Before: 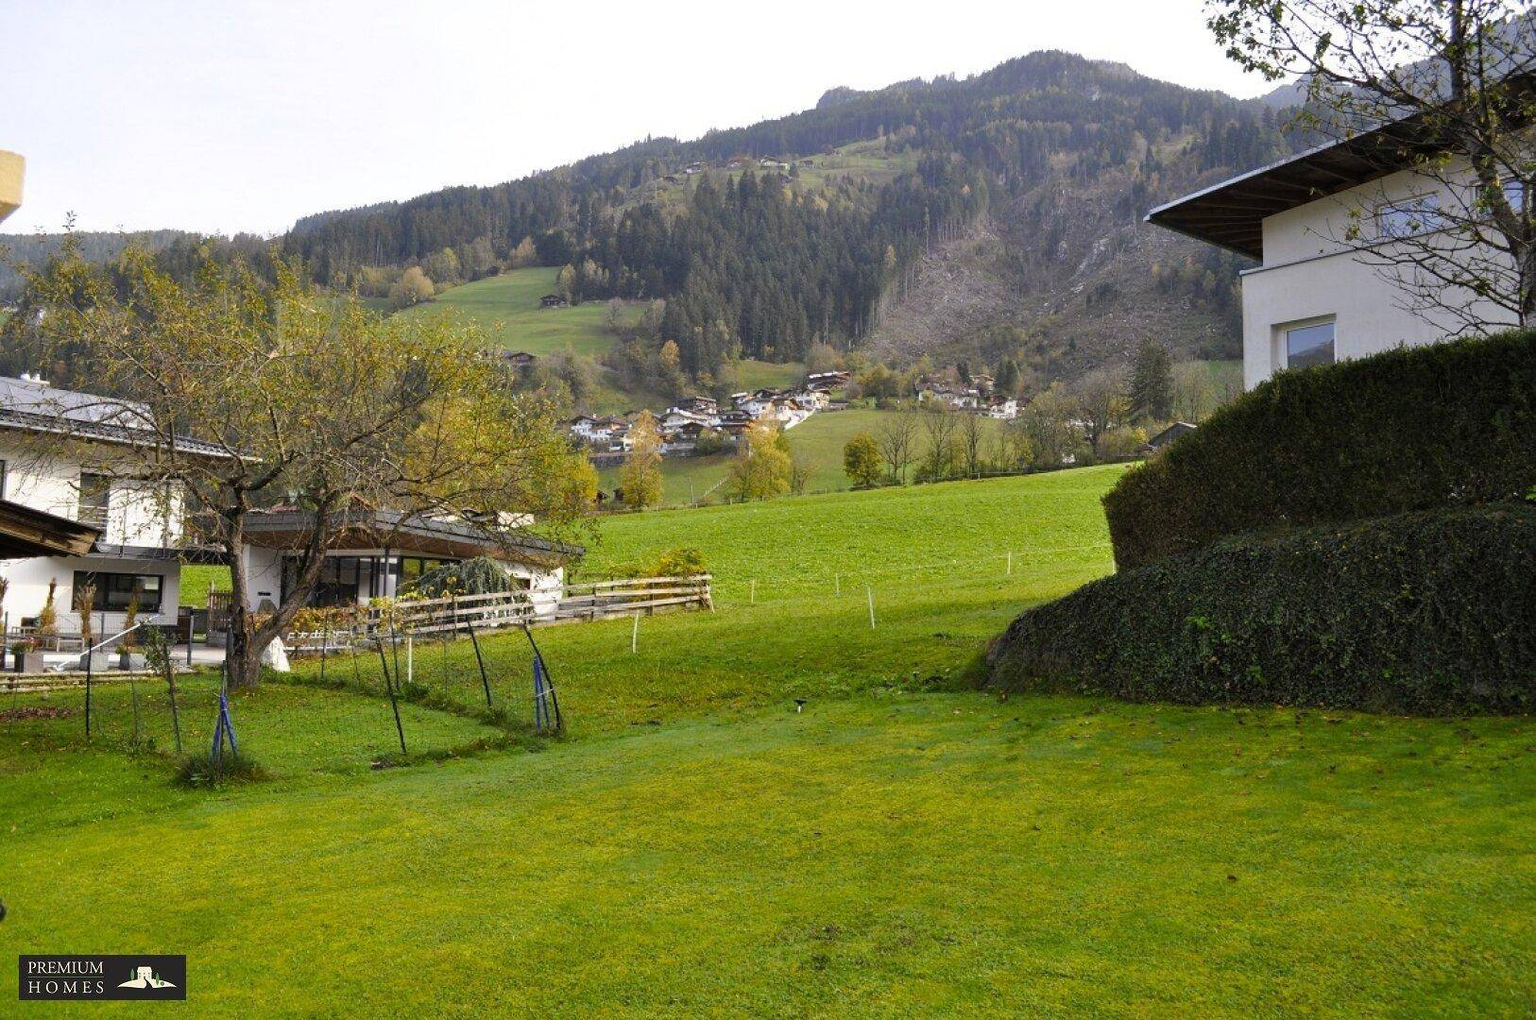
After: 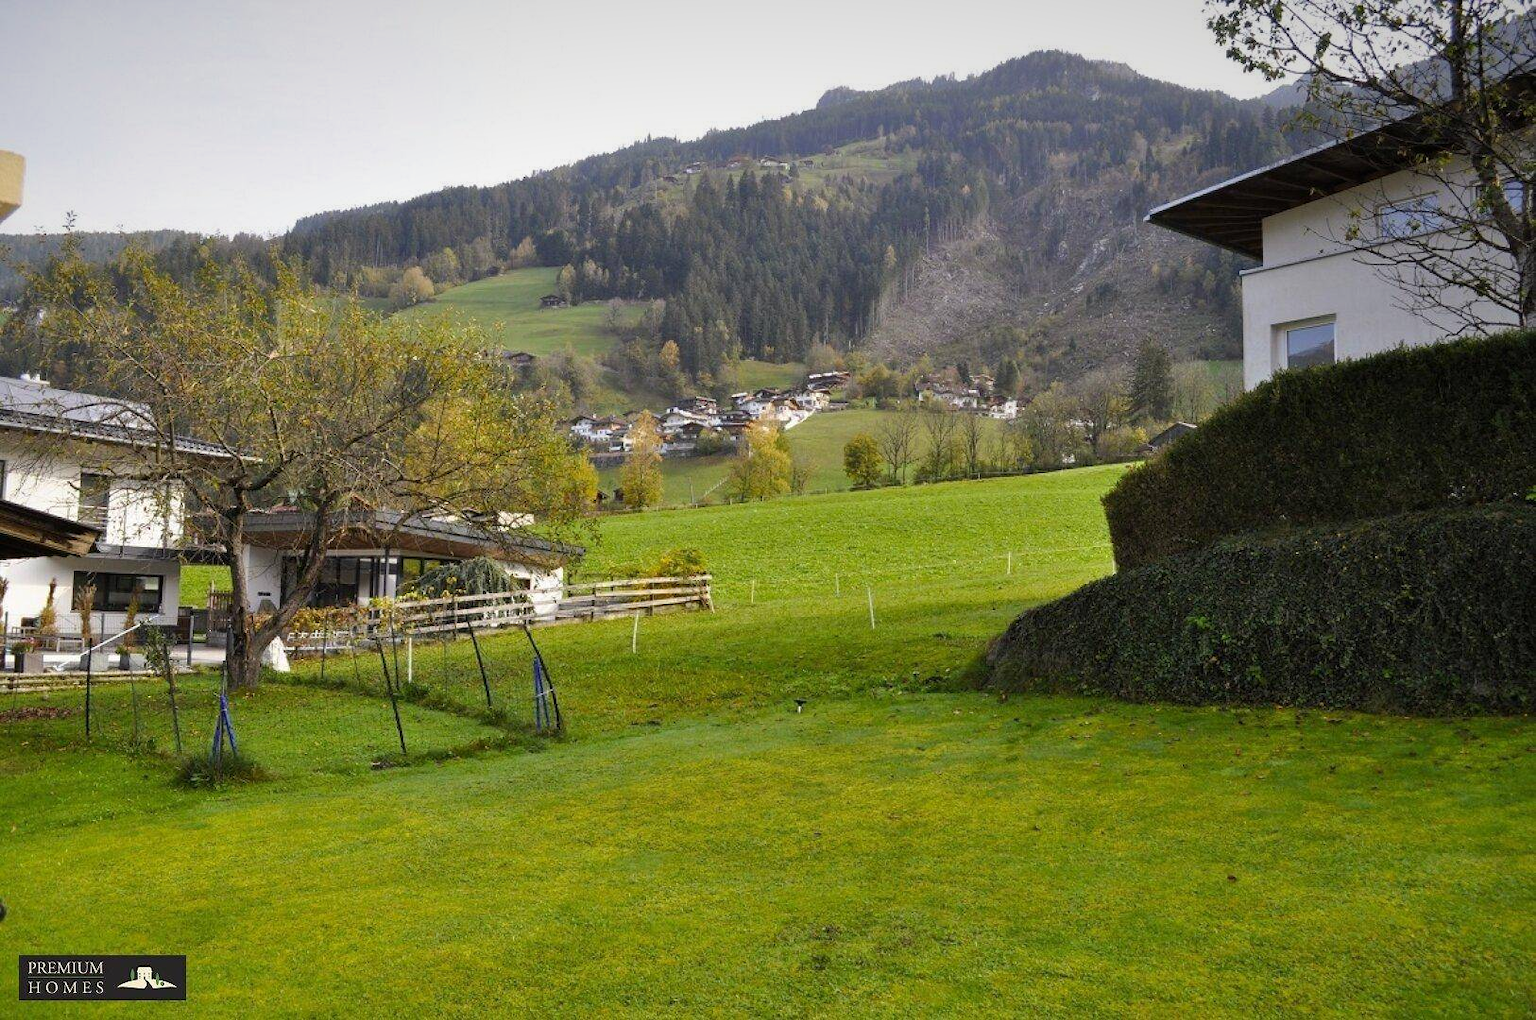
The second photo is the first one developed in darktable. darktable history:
vignetting: fall-off start 97.52%, fall-off radius 100%, brightness -0.574, saturation 0, center (-0.027, 0.404), width/height ratio 1.368, unbound false
base curve: preserve colors none
